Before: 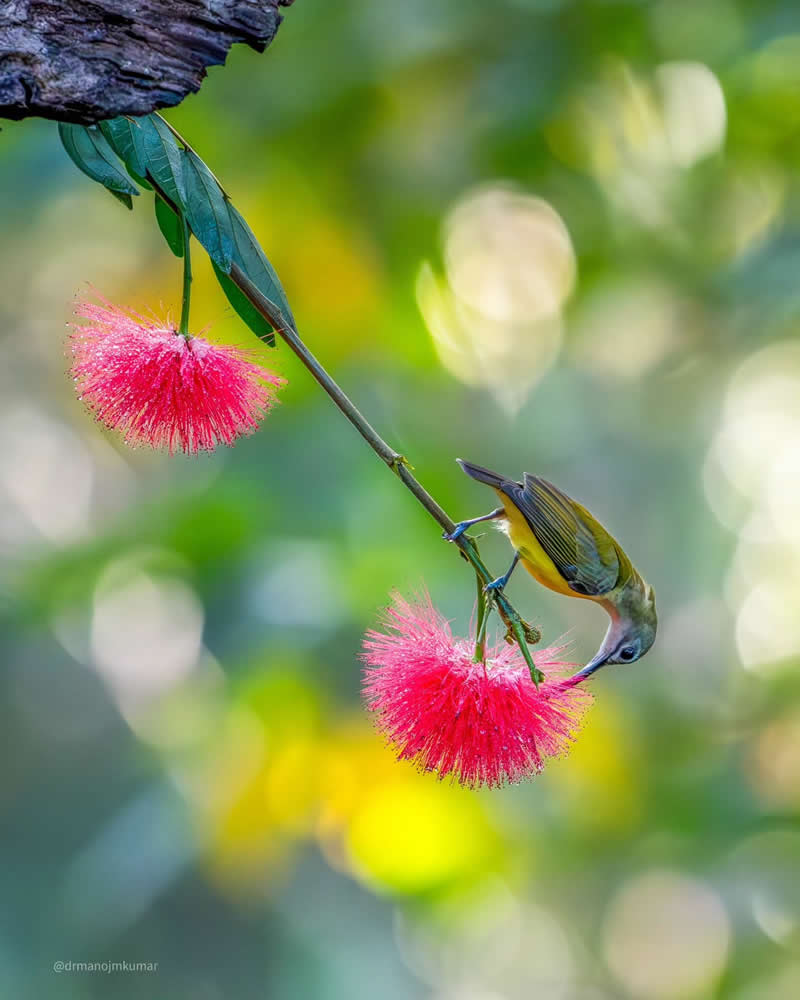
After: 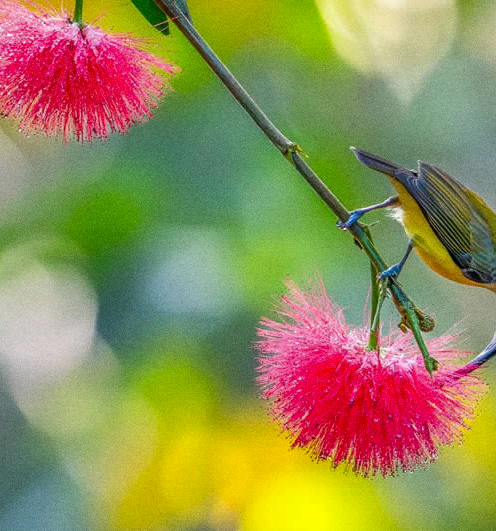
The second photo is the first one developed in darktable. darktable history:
crop: left 13.312%, top 31.28%, right 24.627%, bottom 15.582%
grain: coarseness 0.09 ISO
shadows and highlights: shadows 25, highlights -48, soften with gaussian
tone equalizer: on, module defaults
